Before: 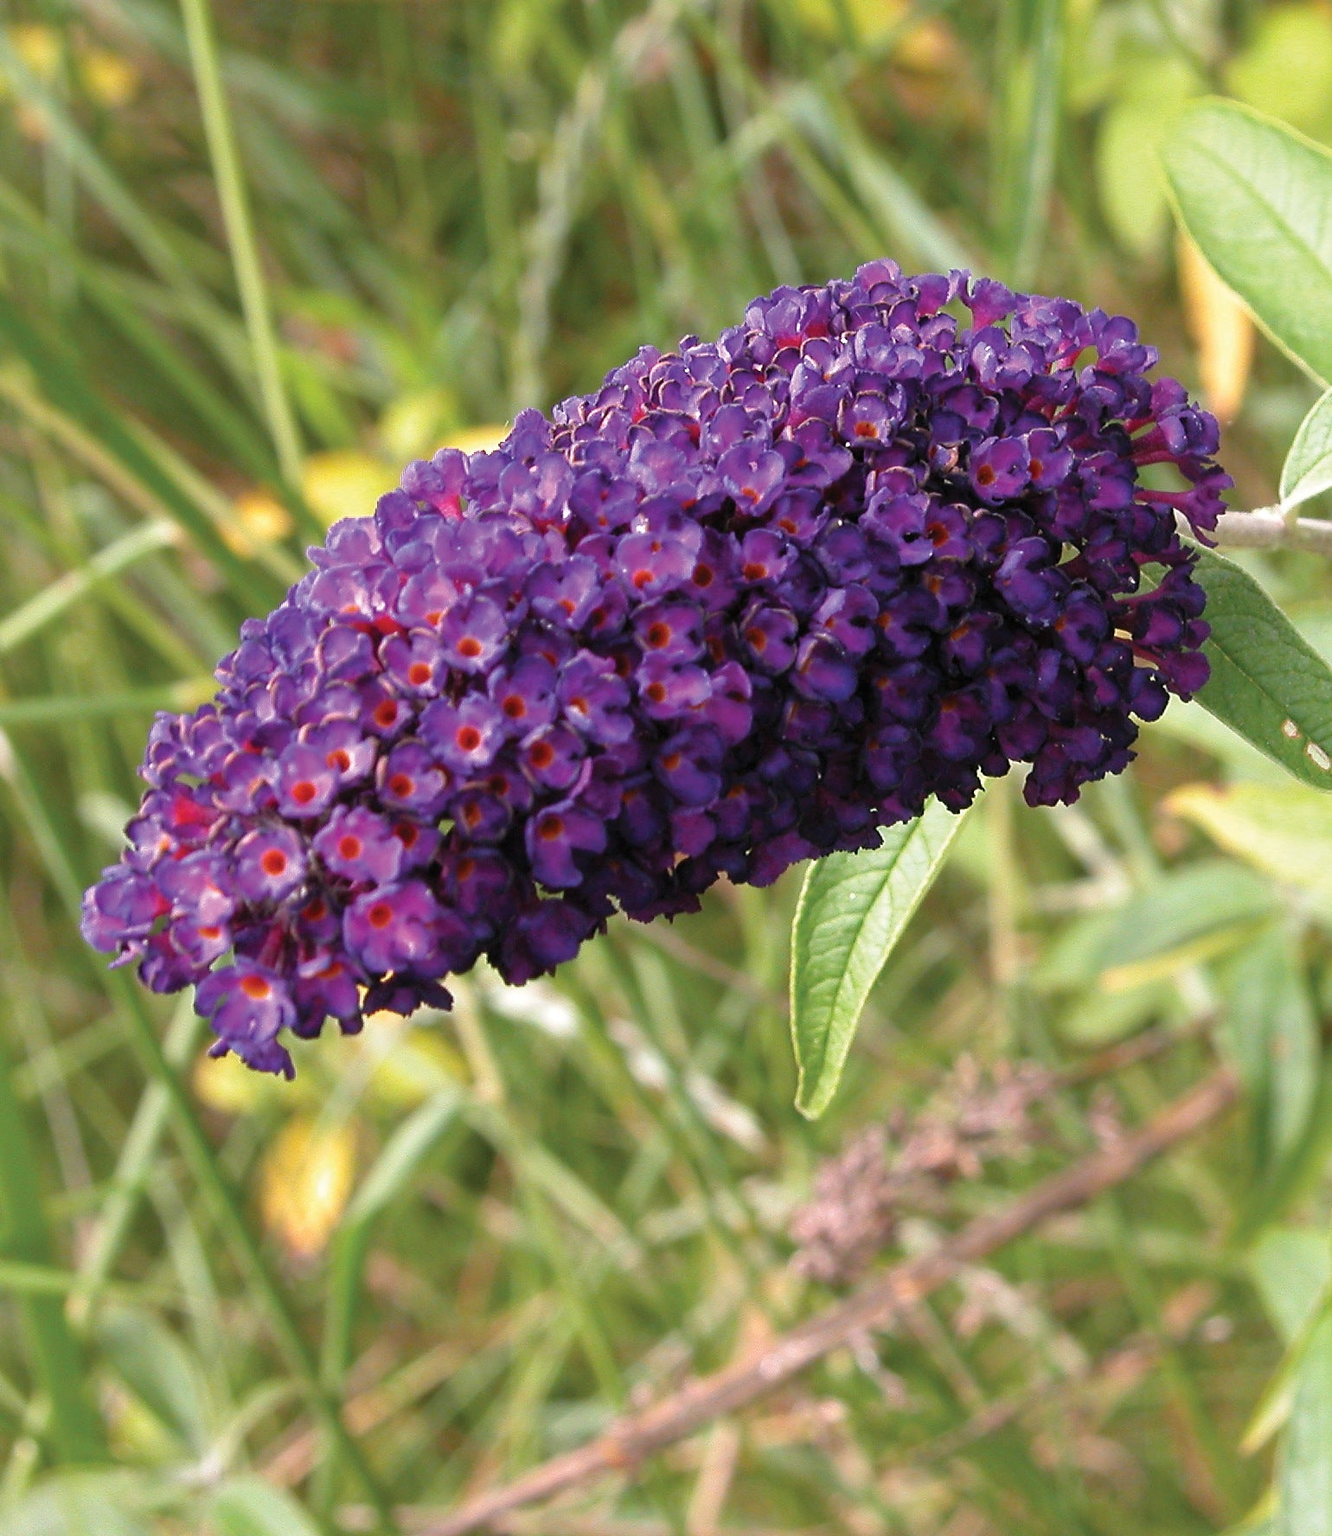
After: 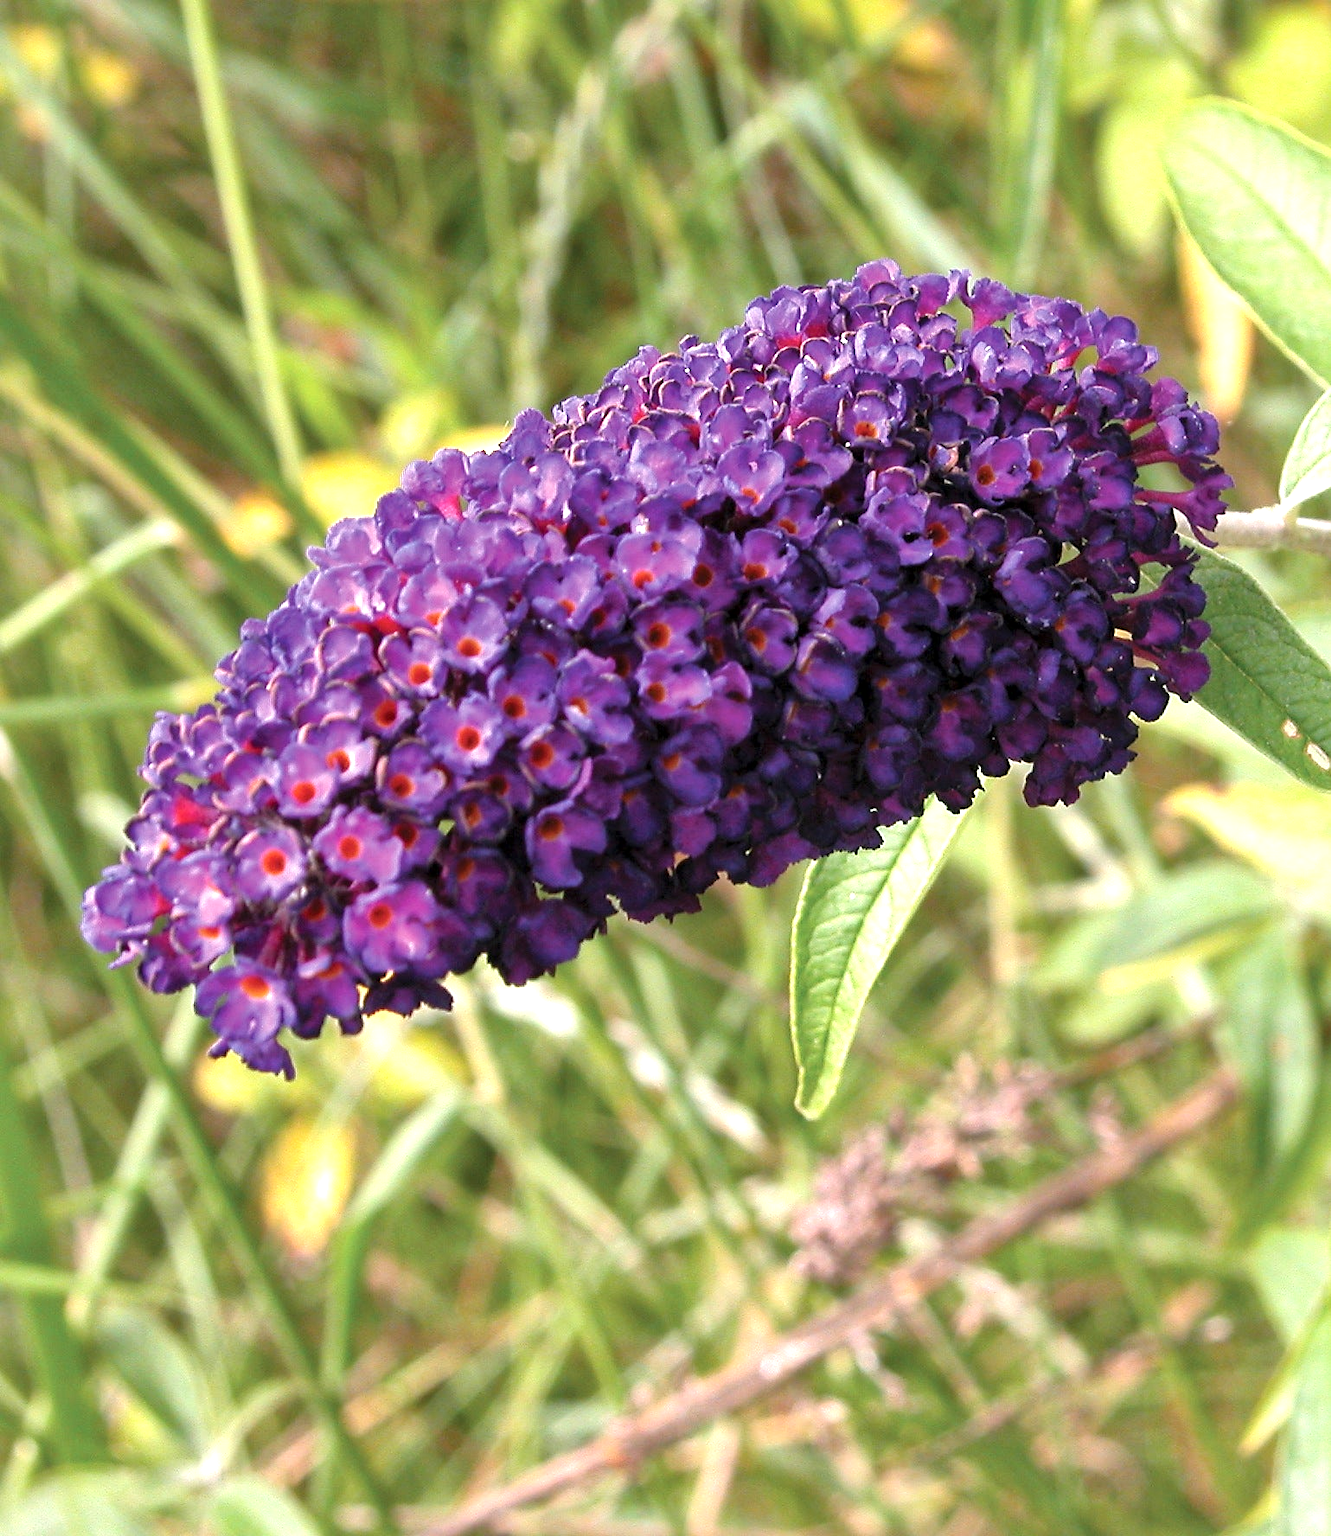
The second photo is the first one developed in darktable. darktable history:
exposure: exposure 0.525 EV, compensate highlight preservation false
local contrast: mode bilateral grid, contrast 20, coarseness 50, detail 130%, midtone range 0.2
